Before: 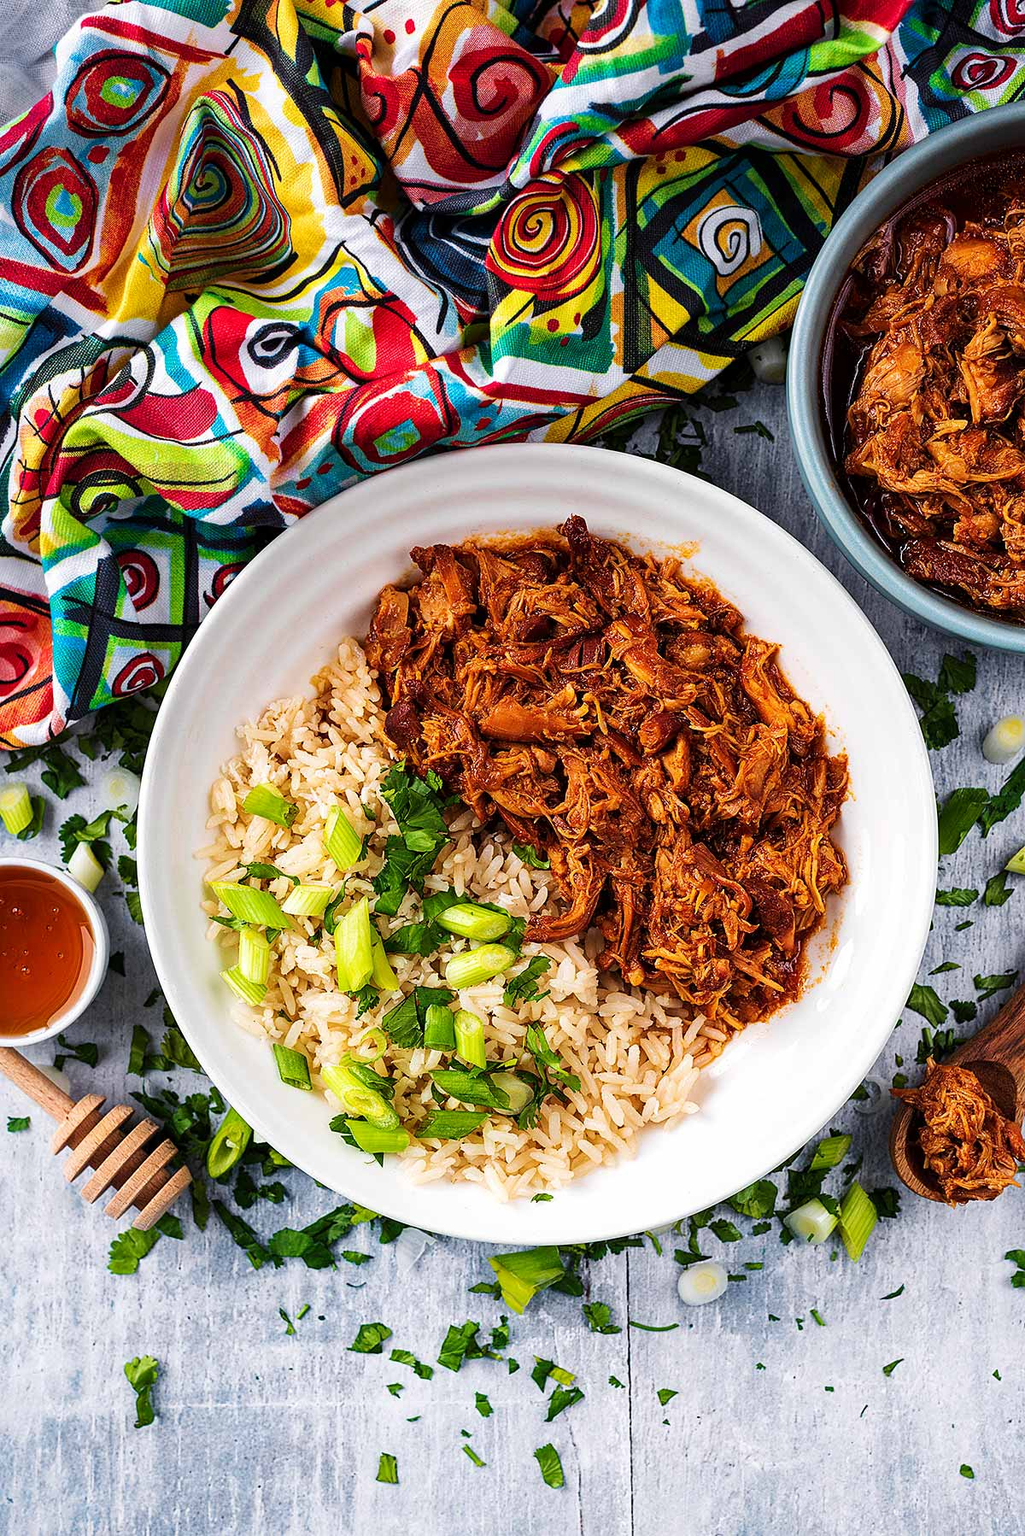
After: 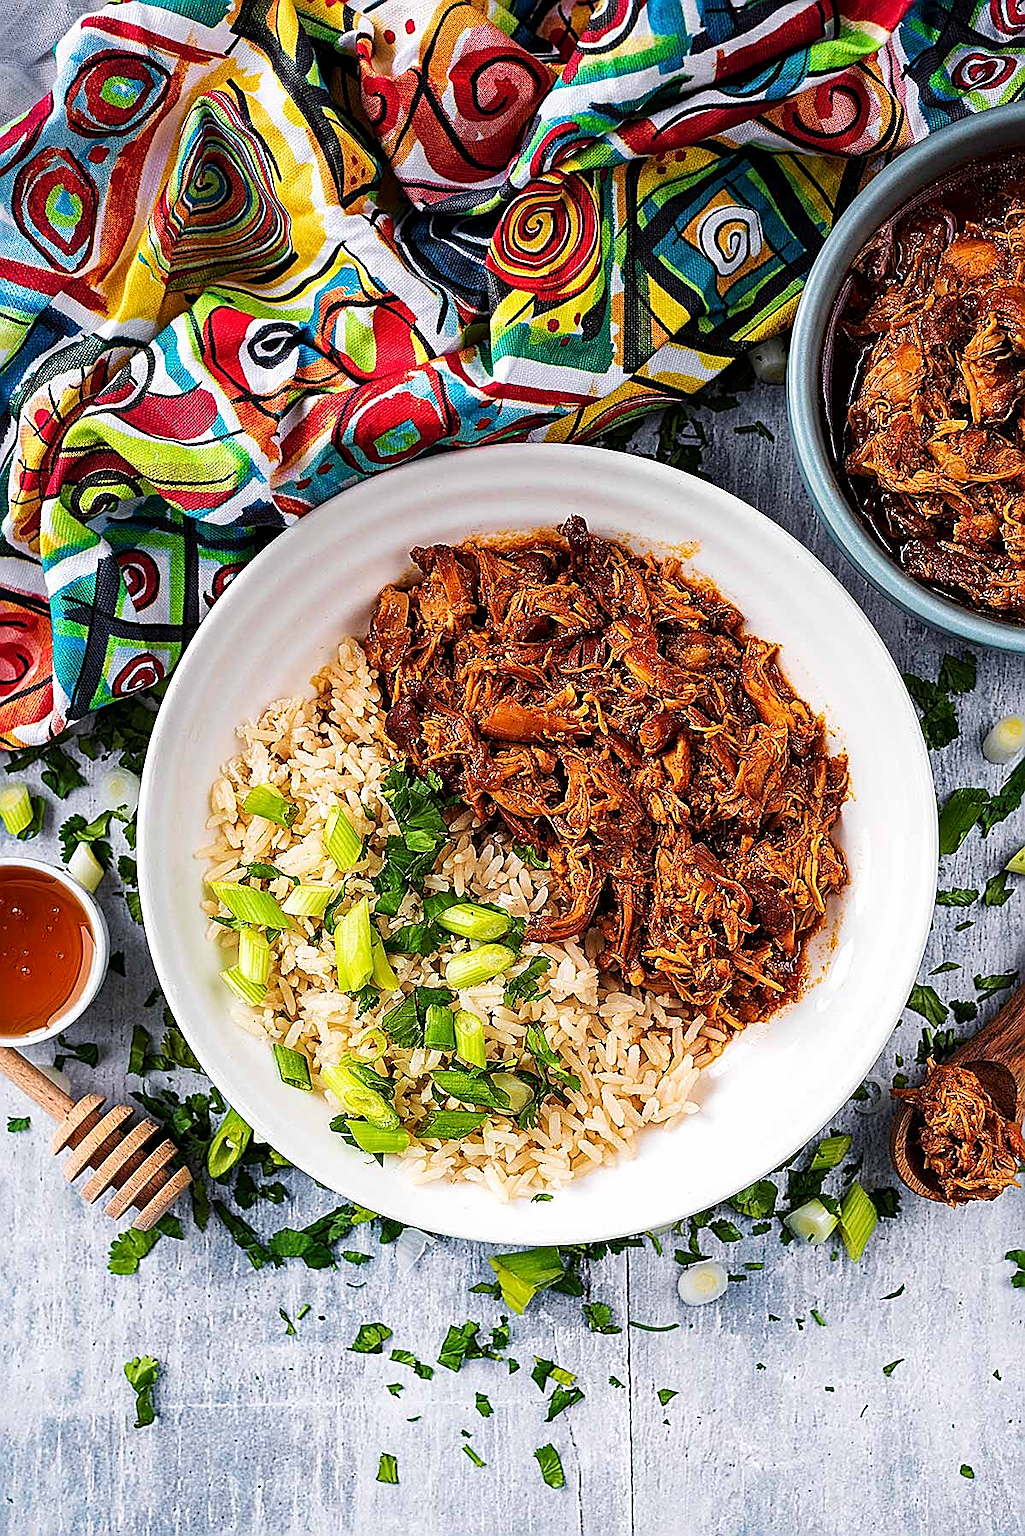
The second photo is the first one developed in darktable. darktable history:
exposure: black level correction 0.001, compensate highlight preservation false
sharpen: amount 1
